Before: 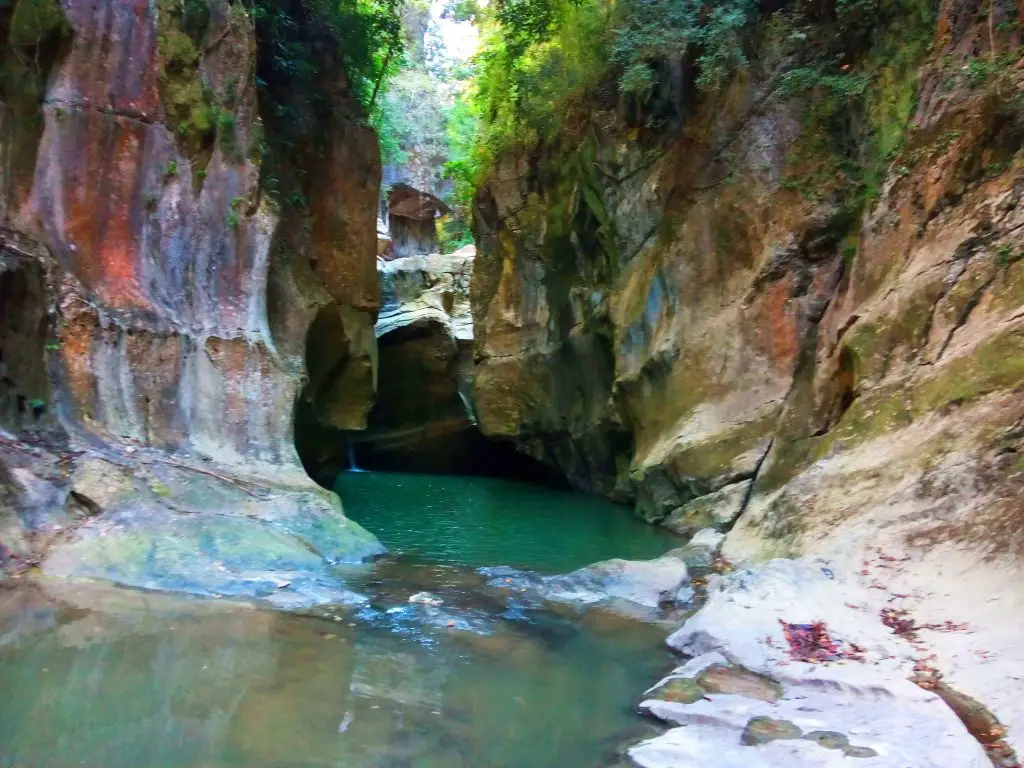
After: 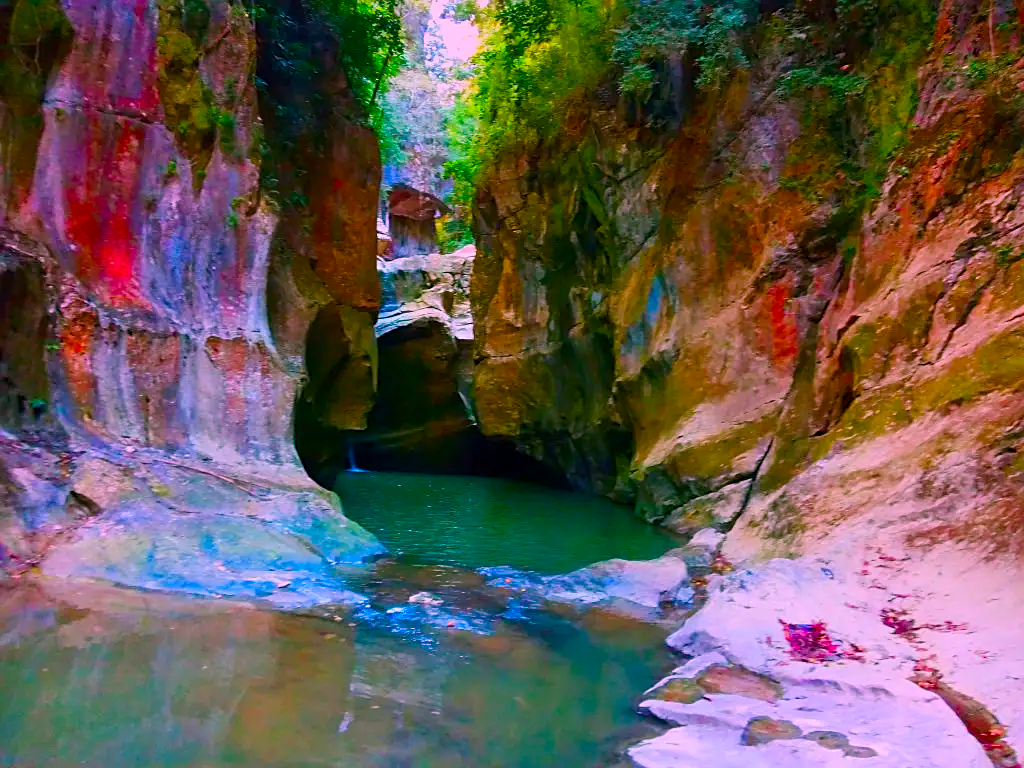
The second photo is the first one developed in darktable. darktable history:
color correction: highlights a* 19.5, highlights b* -11.53, saturation 1.69
exposure: exposure -0.492 EV, compensate highlight preservation false
sharpen: on, module defaults
color balance rgb: perceptual saturation grading › global saturation 35%, perceptual saturation grading › highlights -30%, perceptual saturation grading › shadows 35%, perceptual brilliance grading › global brilliance 3%, perceptual brilliance grading › highlights -3%, perceptual brilliance grading › shadows 3%
